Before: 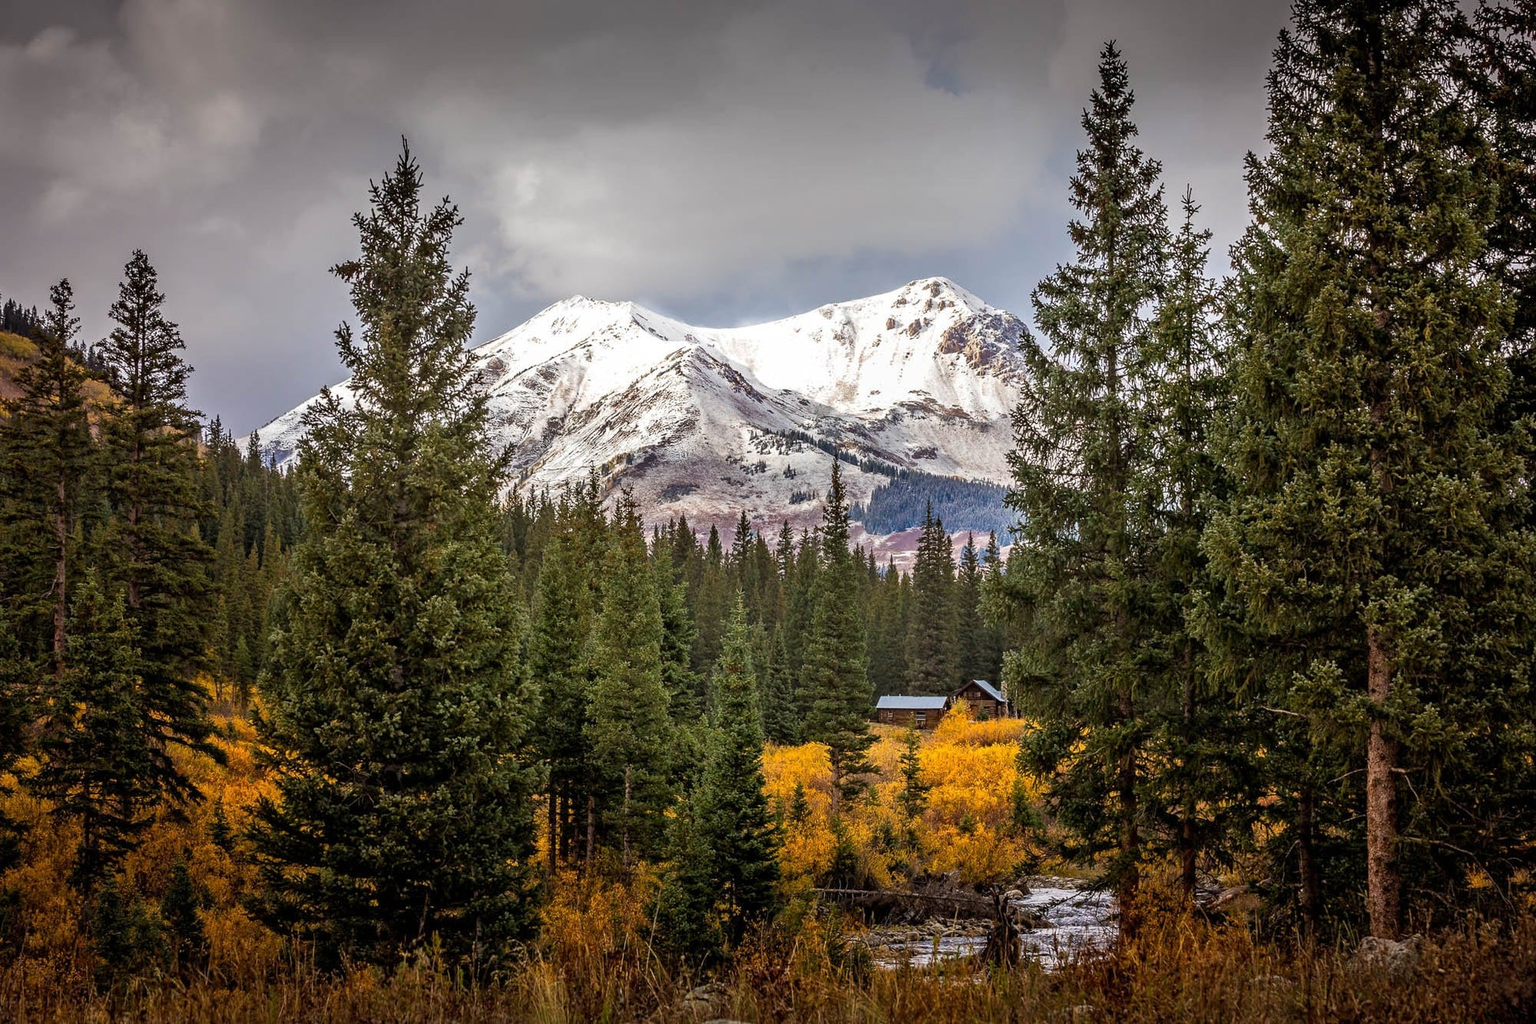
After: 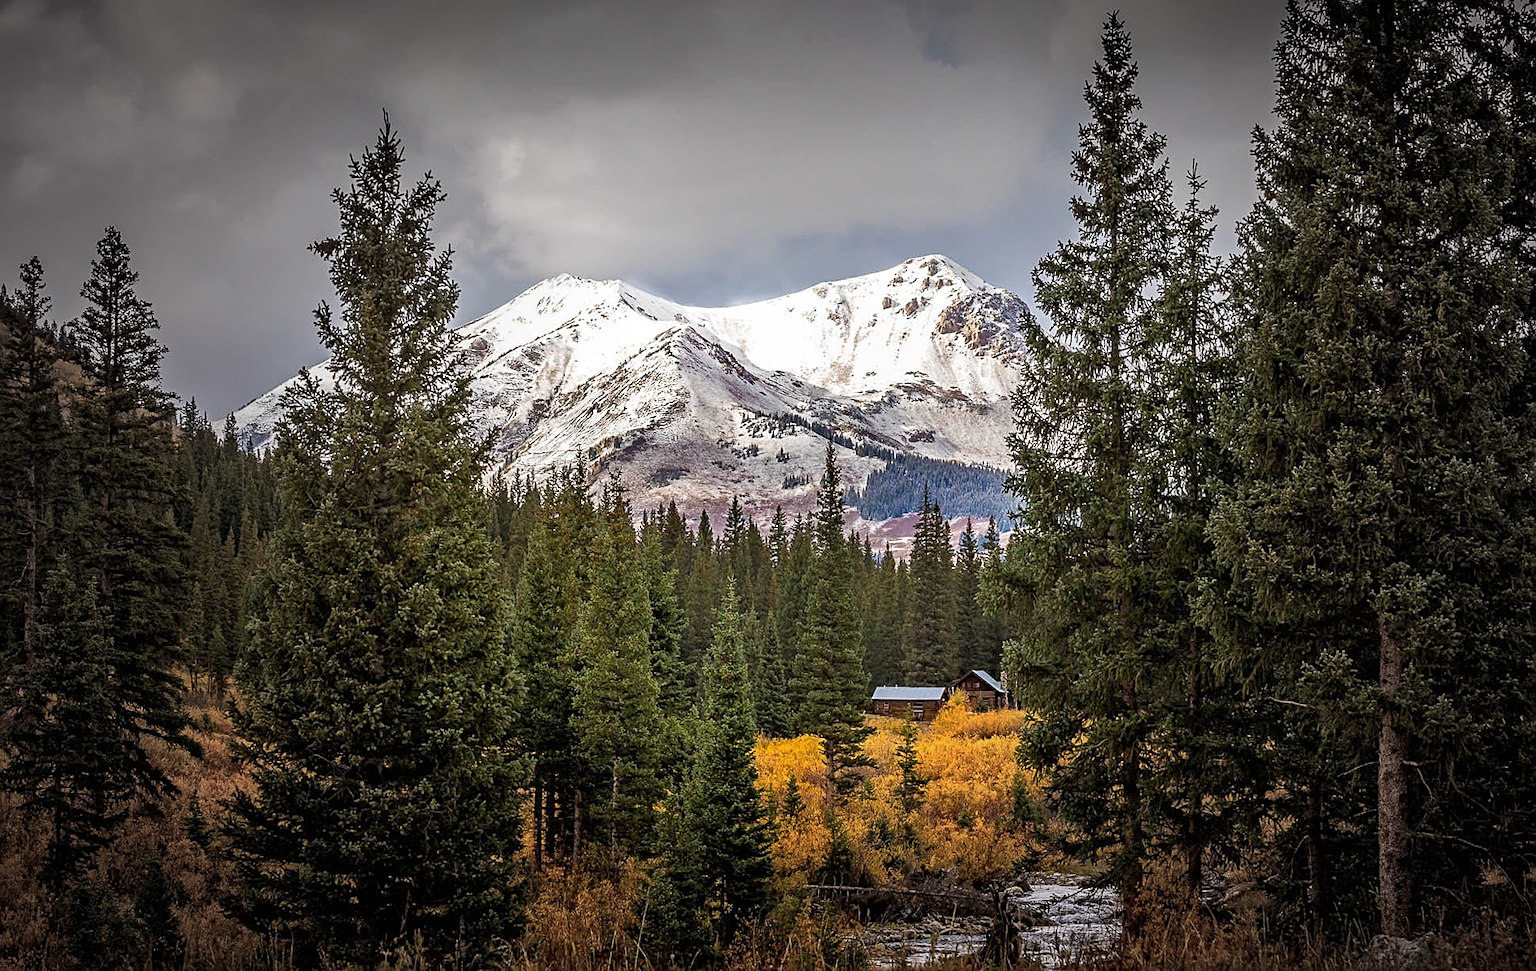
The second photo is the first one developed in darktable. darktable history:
crop: left 2.043%, top 3.001%, right 0.952%, bottom 4.909%
vignetting: fall-off start 33.66%, fall-off radius 64.84%, width/height ratio 0.953
sharpen: on, module defaults
